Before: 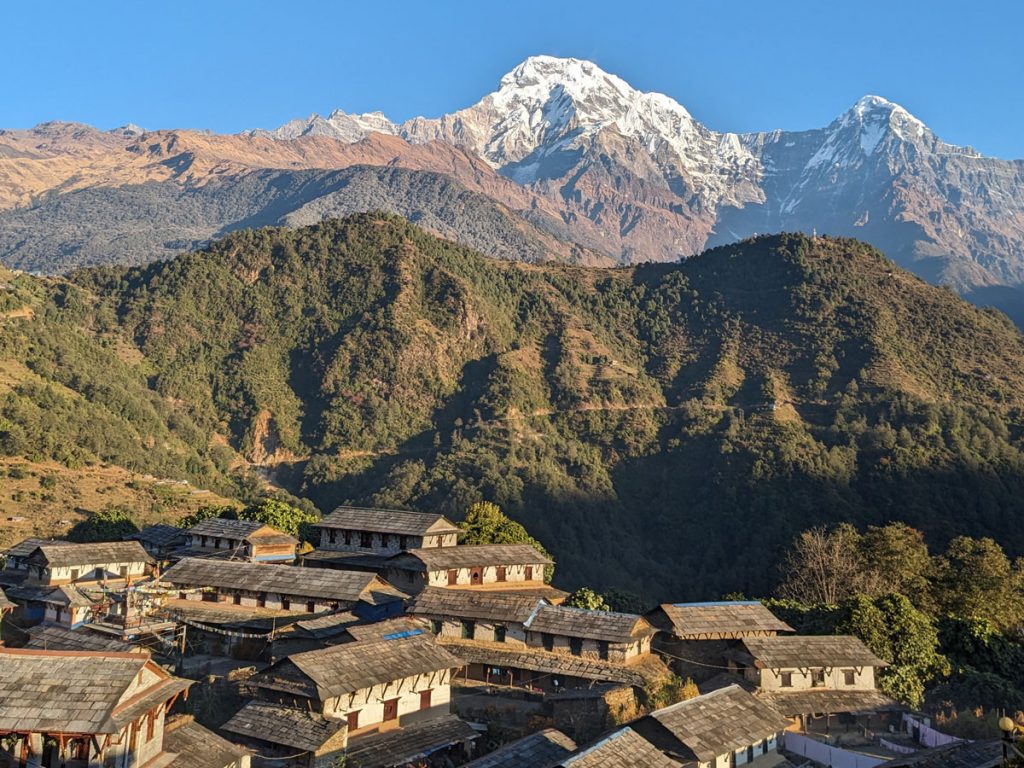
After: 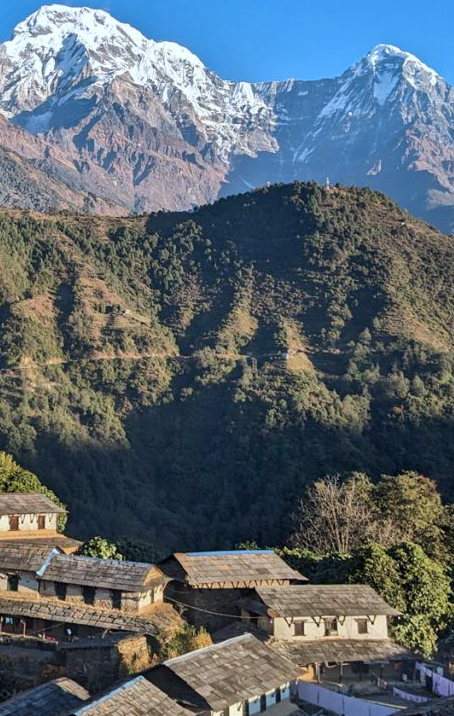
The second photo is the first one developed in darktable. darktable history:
local contrast: mode bilateral grid, contrast 19, coarseness 49, detail 120%, midtone range 0.2
shadows and highlights: soften with gaussian
color calibration: x 0.37, y 0.382, temperature 4304.28 K
crop: left 47.625%, top 6.645%, right 8.023%
